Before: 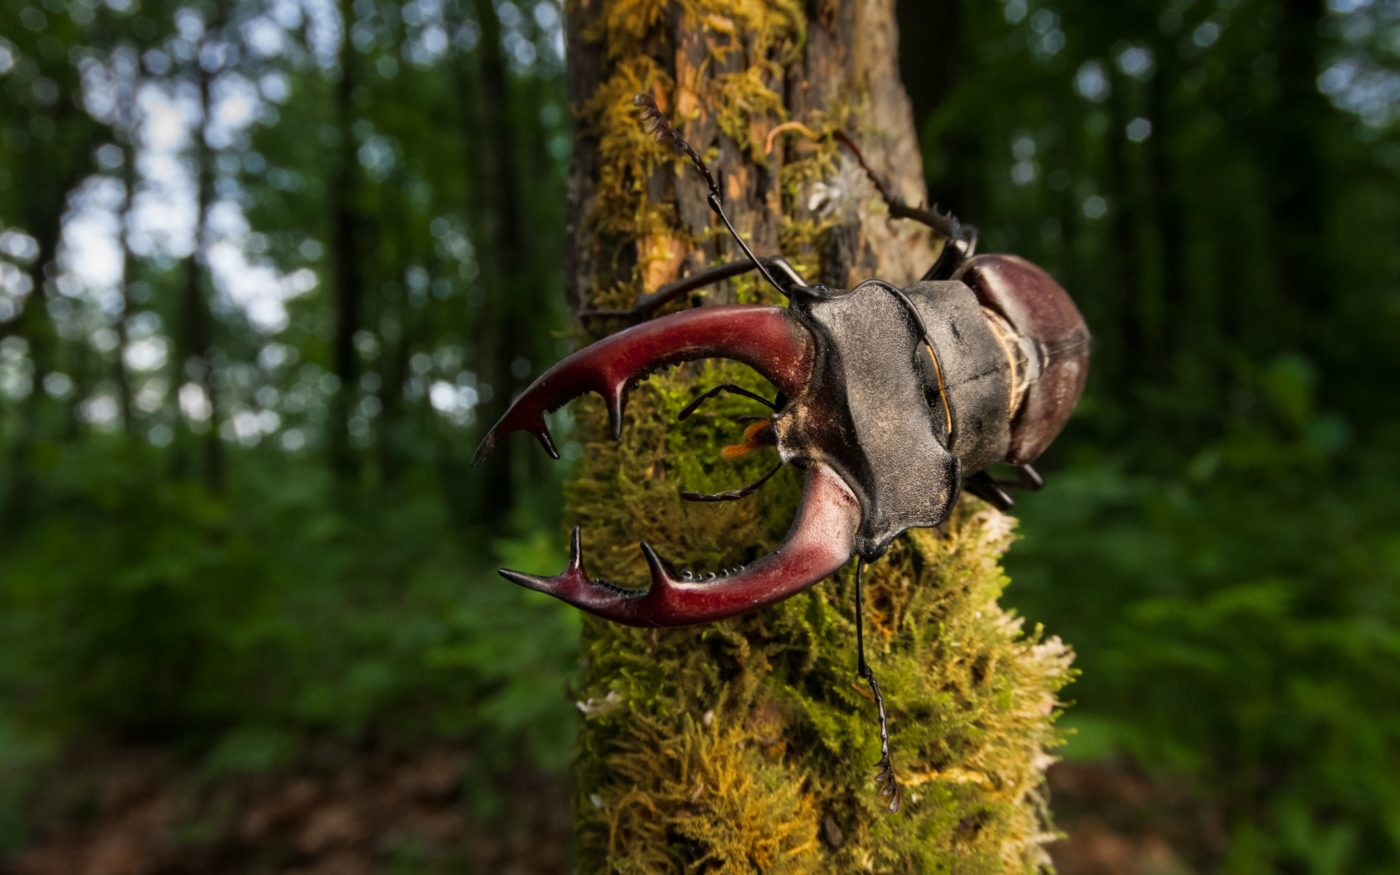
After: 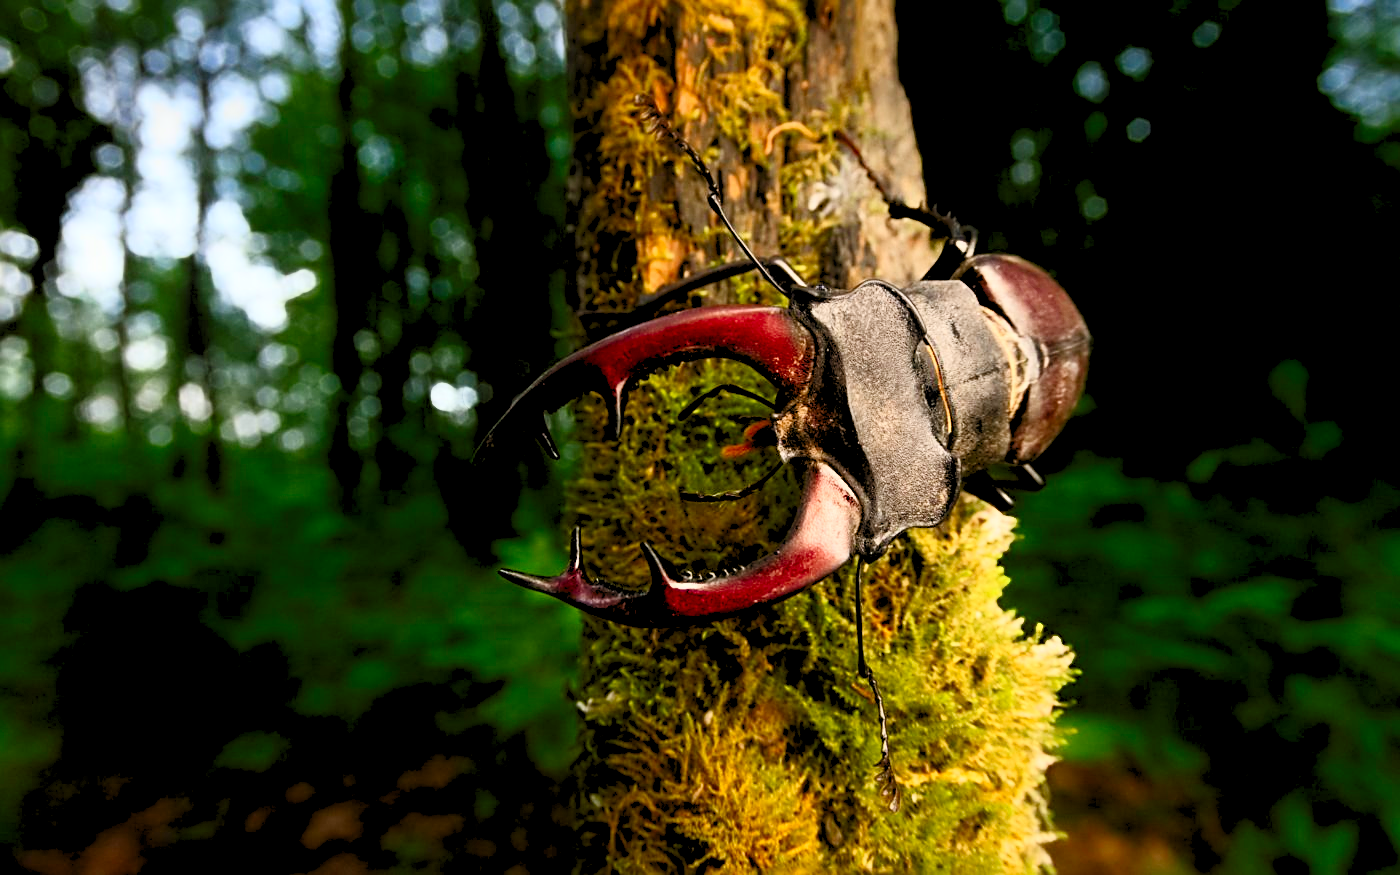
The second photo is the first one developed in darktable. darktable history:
sharpen: radius 2.543, amount 0.636
contrast brightness saturation: contrast 0.4, brightness 0.05, saturation 0.25
levels: levels [0.072, 0.414, 0.976]
contrast equalizer: octaves 7, y [[0.6 ×6], [0.55 ×6], [0 ×6], [0 ×6], [0 ×6]], mix -1
